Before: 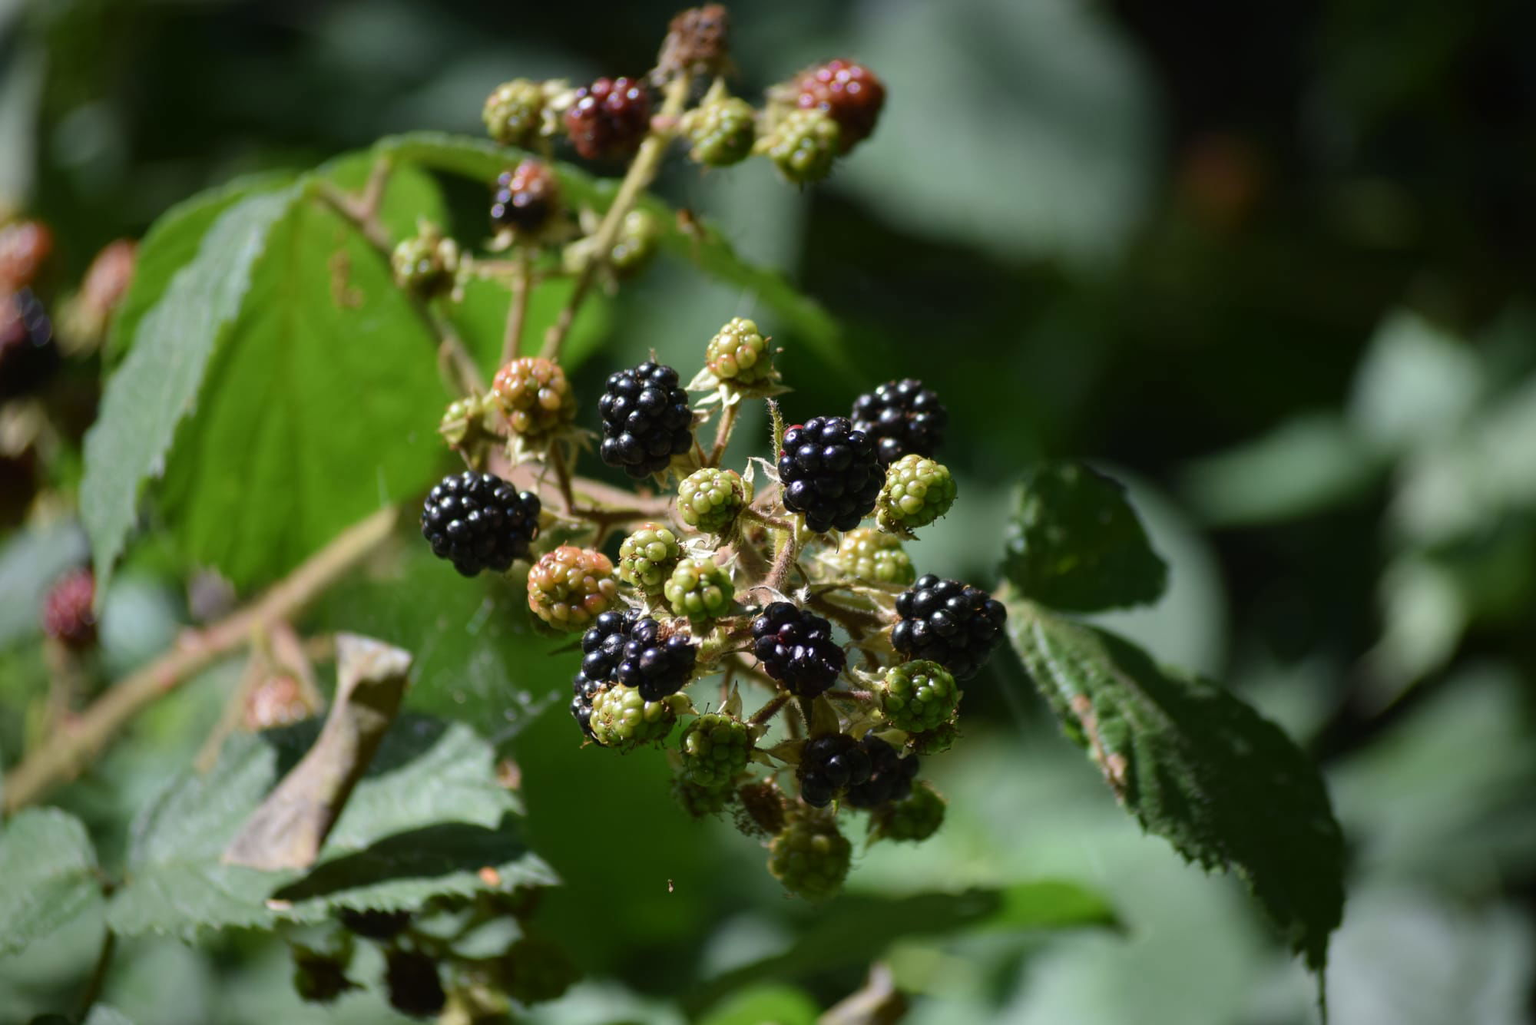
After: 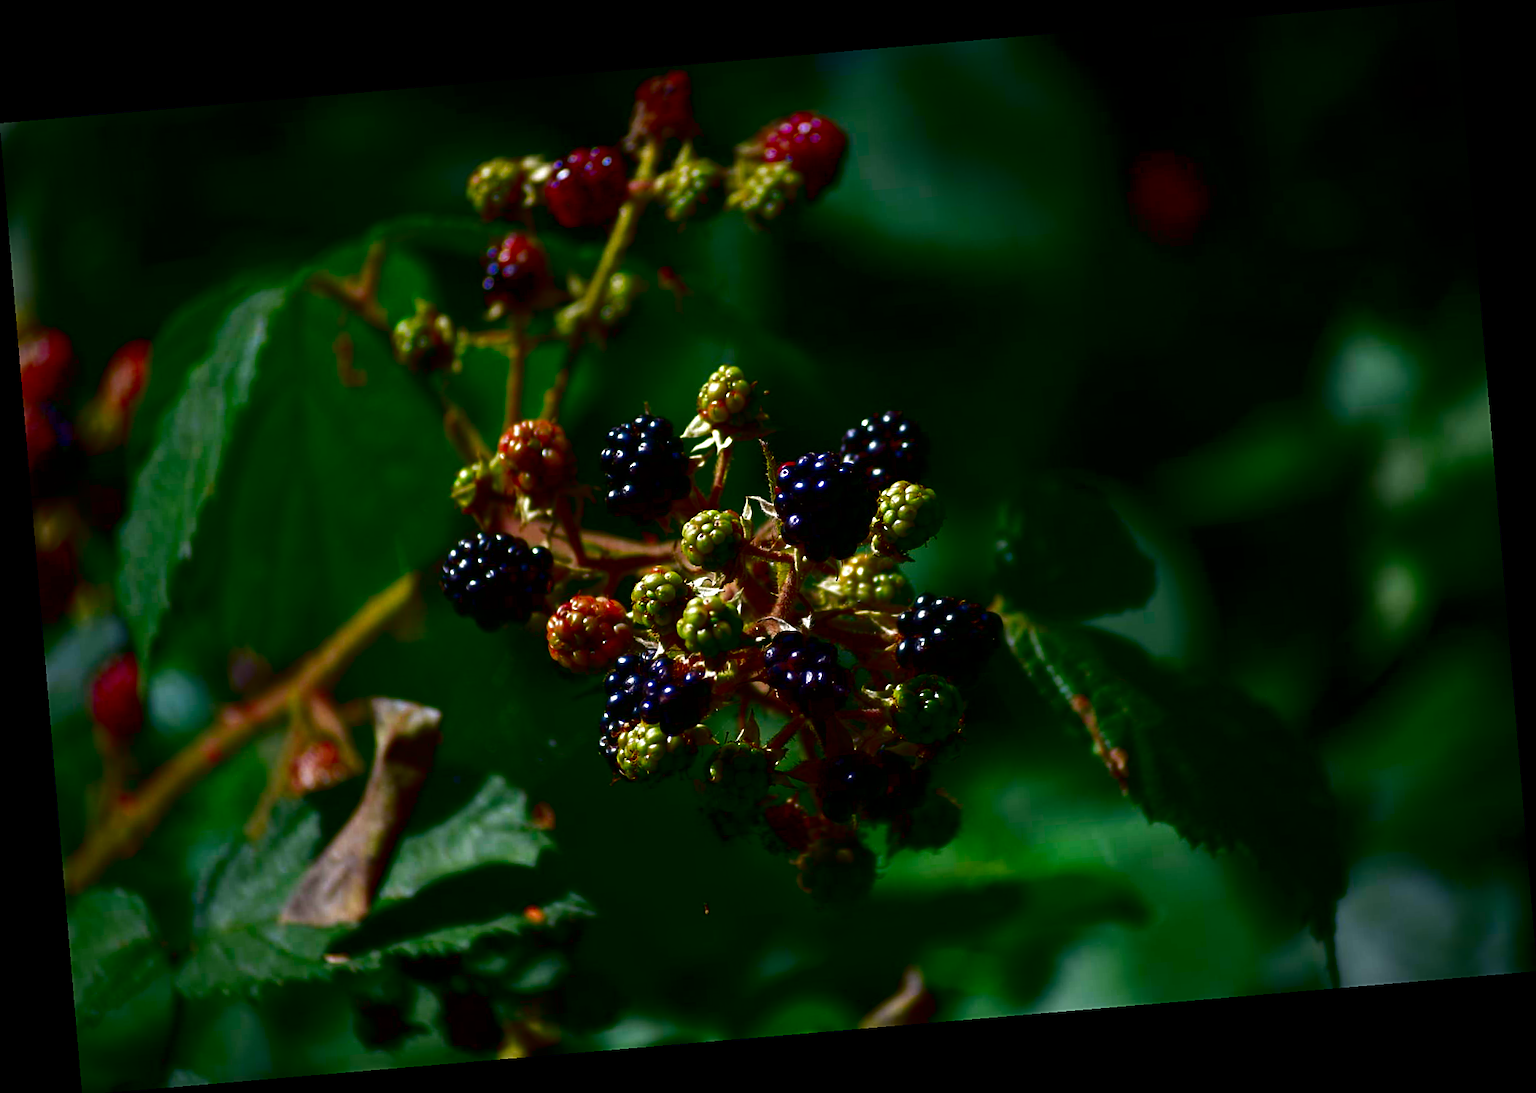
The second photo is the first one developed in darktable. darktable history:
rotate and perspective: rotation -4.86°, automatic cropping off
contrast brightness saturation: brightness -1, saturation 1
sharpen: amount 0.2
exposure: black level correction 0.001, exposure 0.14 EV, compensate highlight preservation false
color balance rgb: perceptual saturation grading › global saturation 20%, perceptual saturation grading › highlights -25%, perceptual saturation grading › shadows 25%
